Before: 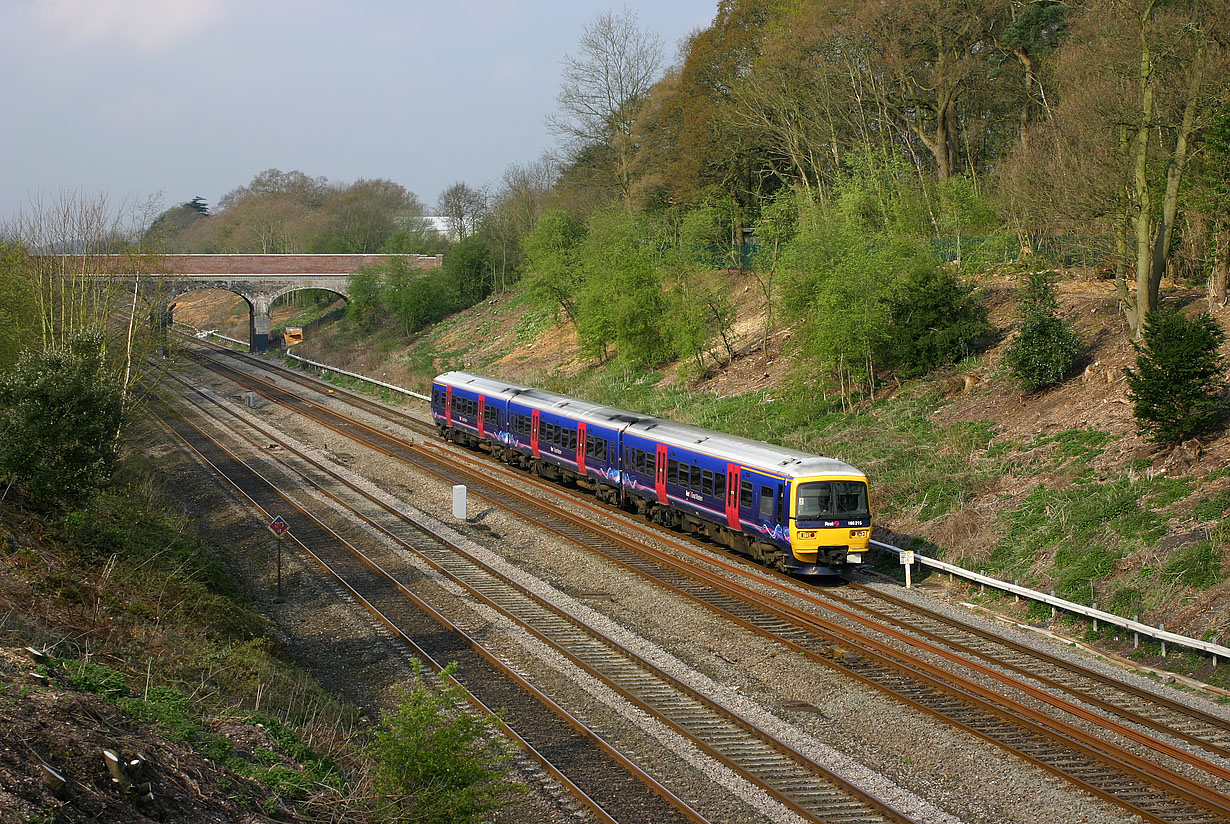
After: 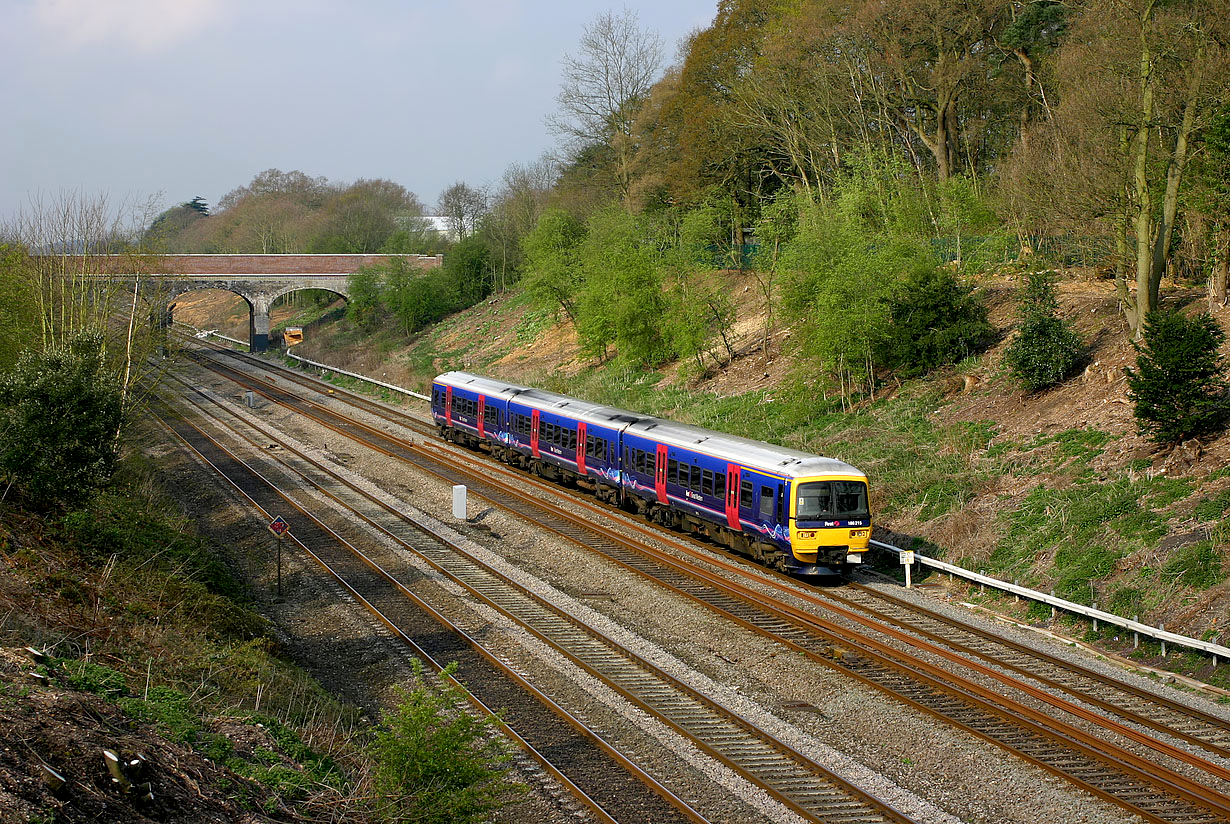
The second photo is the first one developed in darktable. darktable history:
exposure: black level correction 0.008, exposure 0.096 EV, compensate highlight preservation false
